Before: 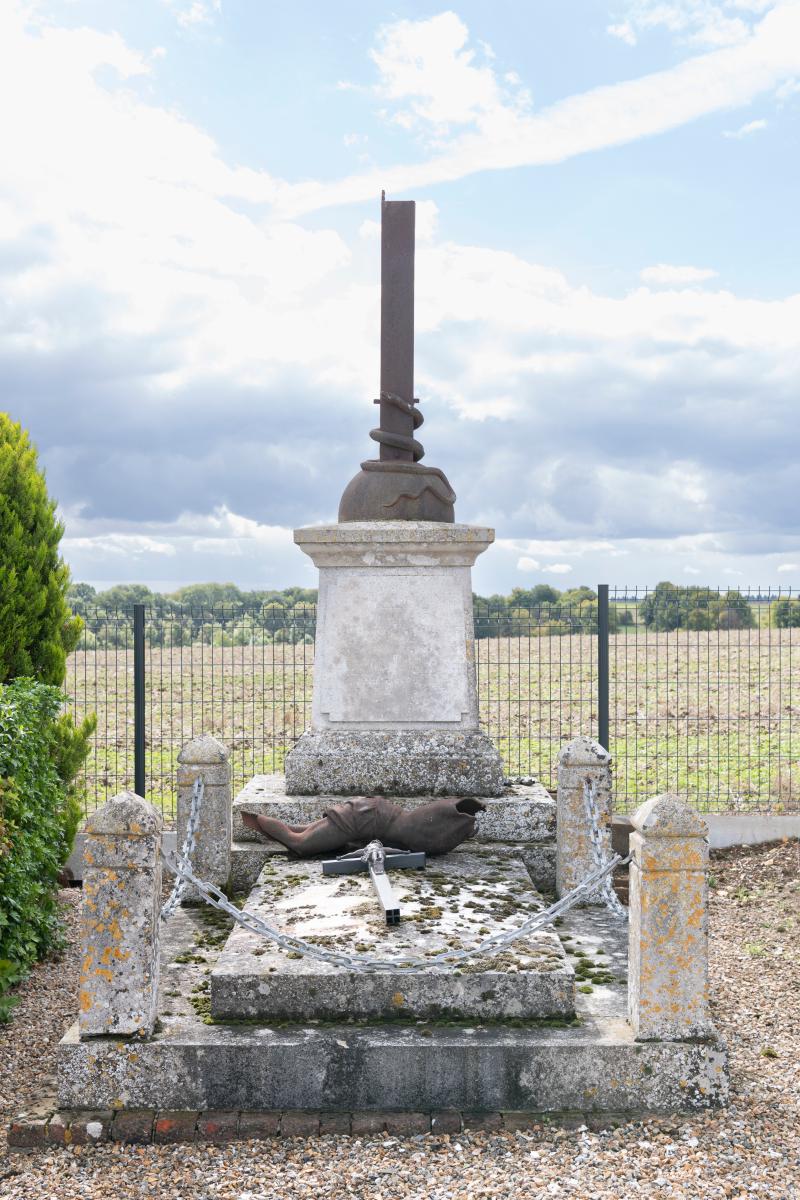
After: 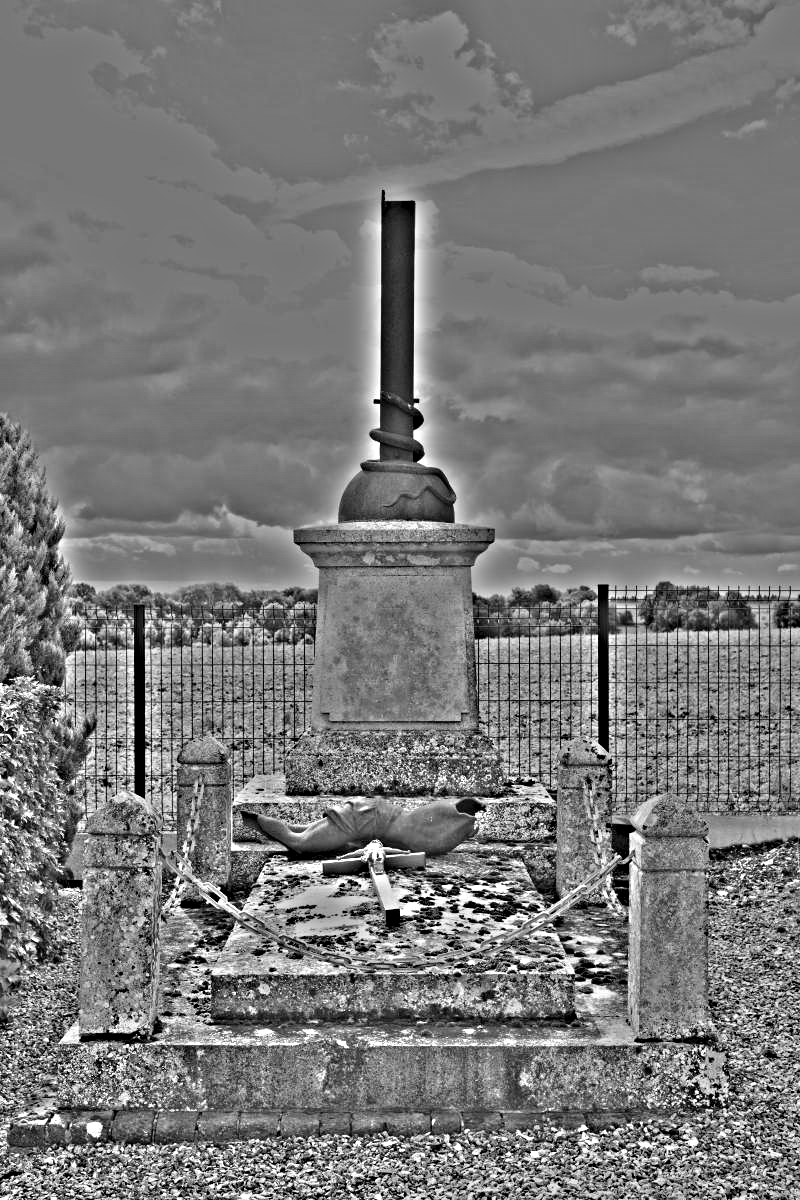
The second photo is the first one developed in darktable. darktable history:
exposure: compensate highlight preservation false
highpass: sharpness 49.79%, contrast boost 49.79%
